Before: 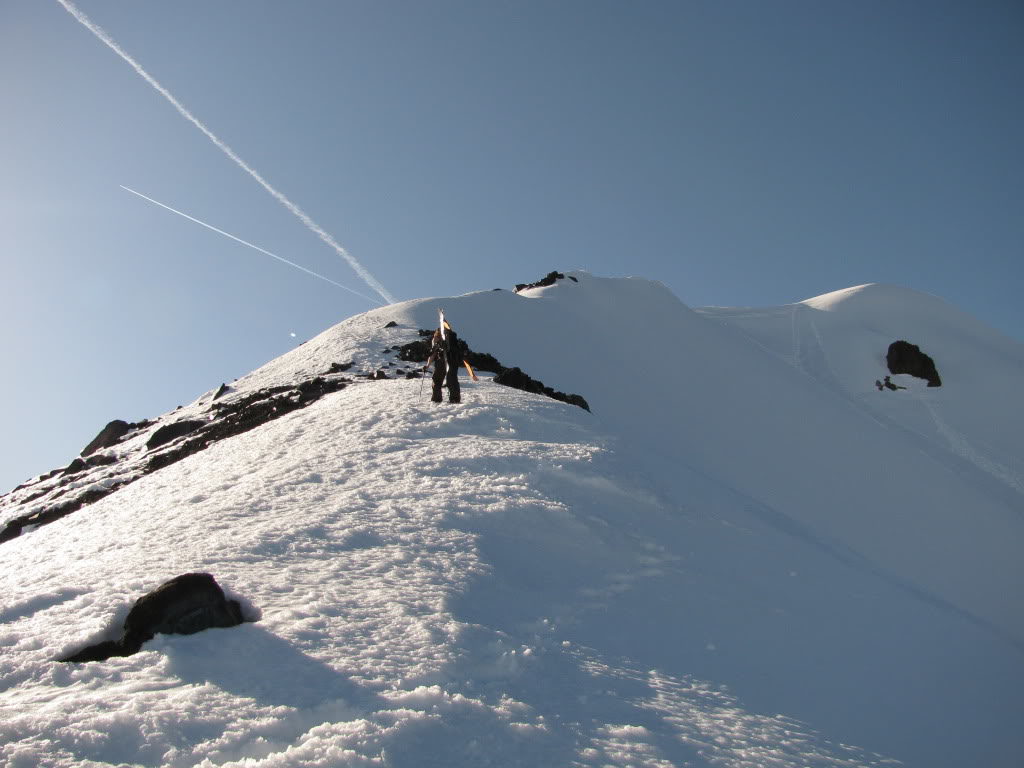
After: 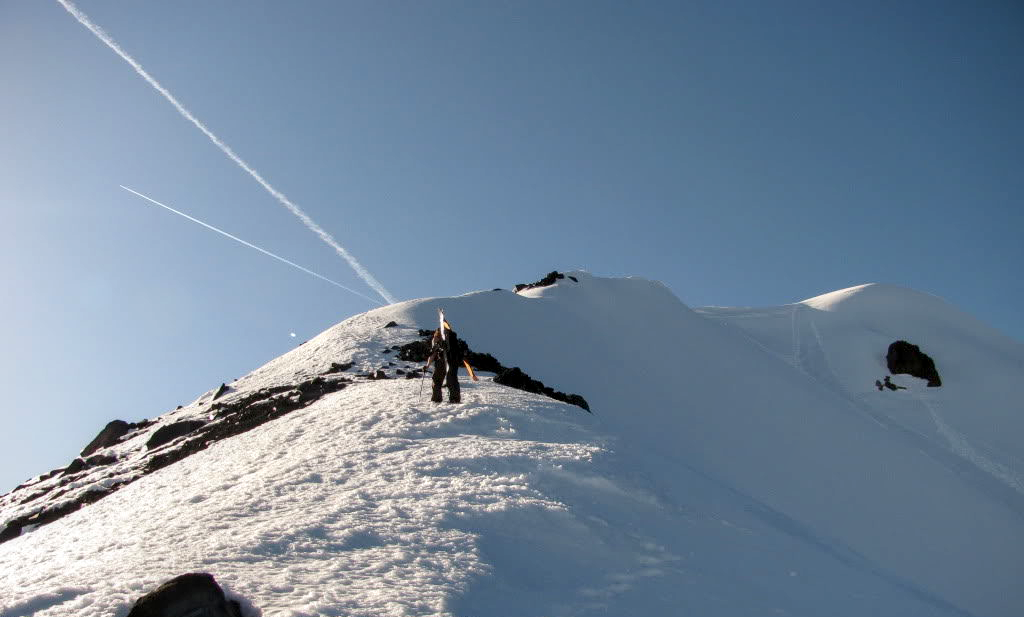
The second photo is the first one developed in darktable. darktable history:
crop: bottom 19.644%
contrast brightness saturation: contrast 0.08, saturation 0.2
local contrast: shadows 94%
